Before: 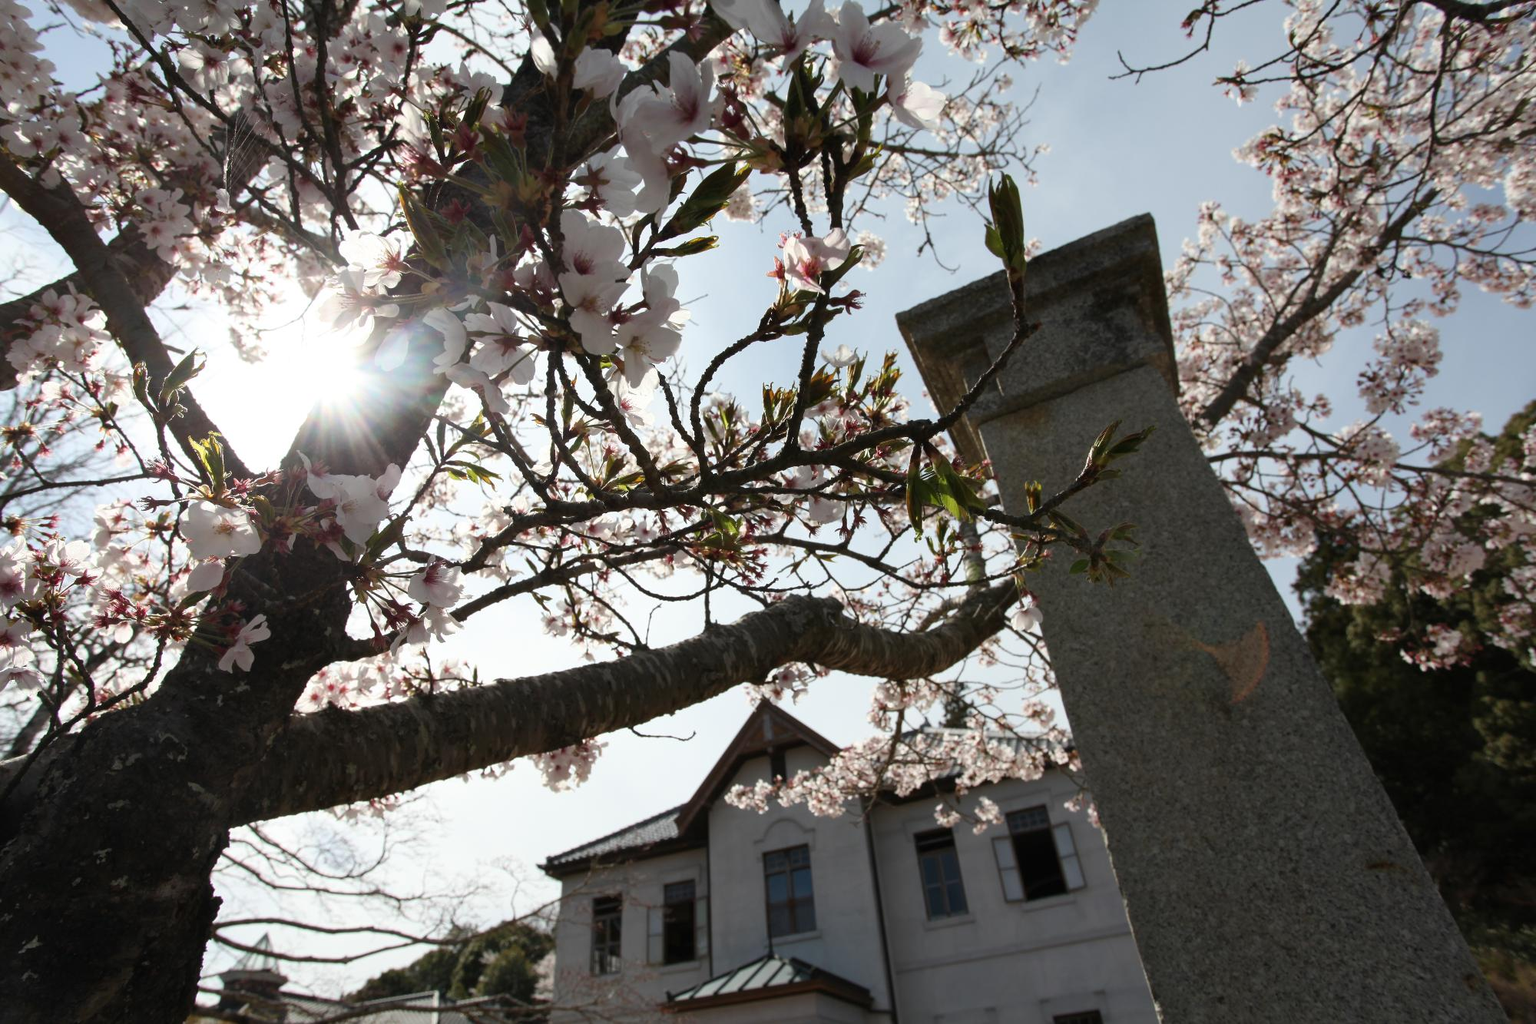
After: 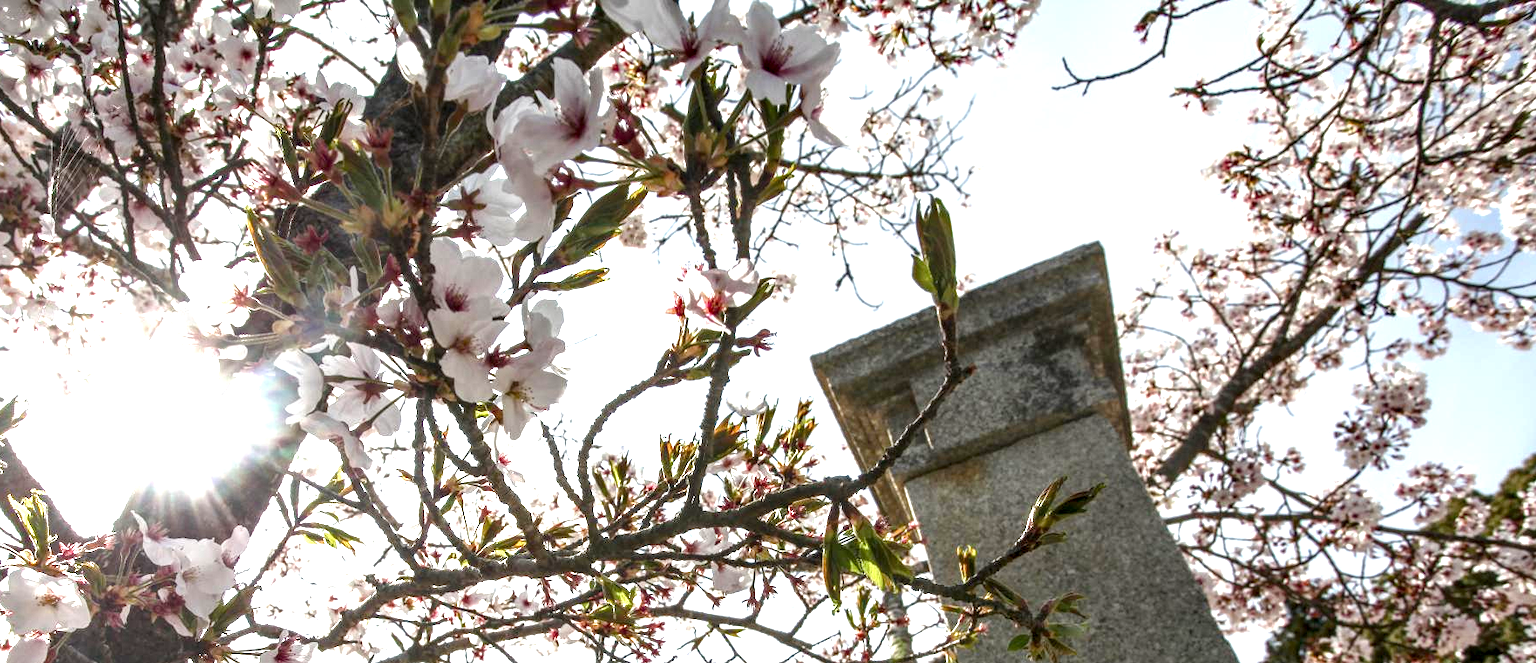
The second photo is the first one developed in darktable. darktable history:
exposure: black level correction 0, exposure 1.1 EV, compensate highlight preservation false
crop and rotate: left 11.812%, bottom 42.776%
color balance rgb: perceptual saturation grading › global saturation 20%, perceptual saturation grading › highlights -25%, perceptual saturation grading › shadows 25%
local contrast: highlights 0%, shadows 0%, detail 182%
